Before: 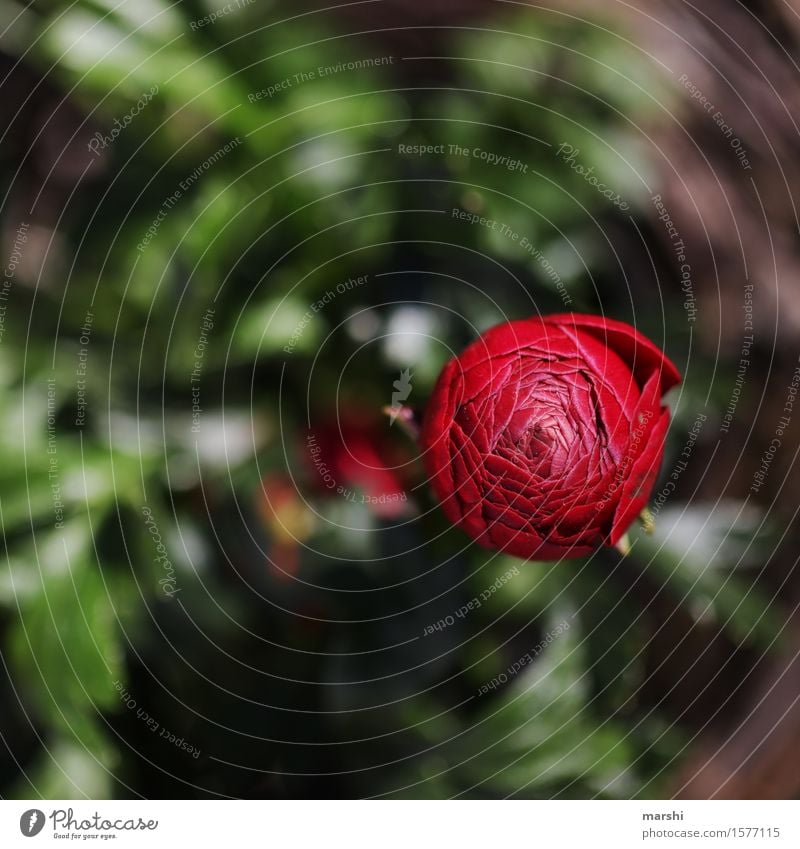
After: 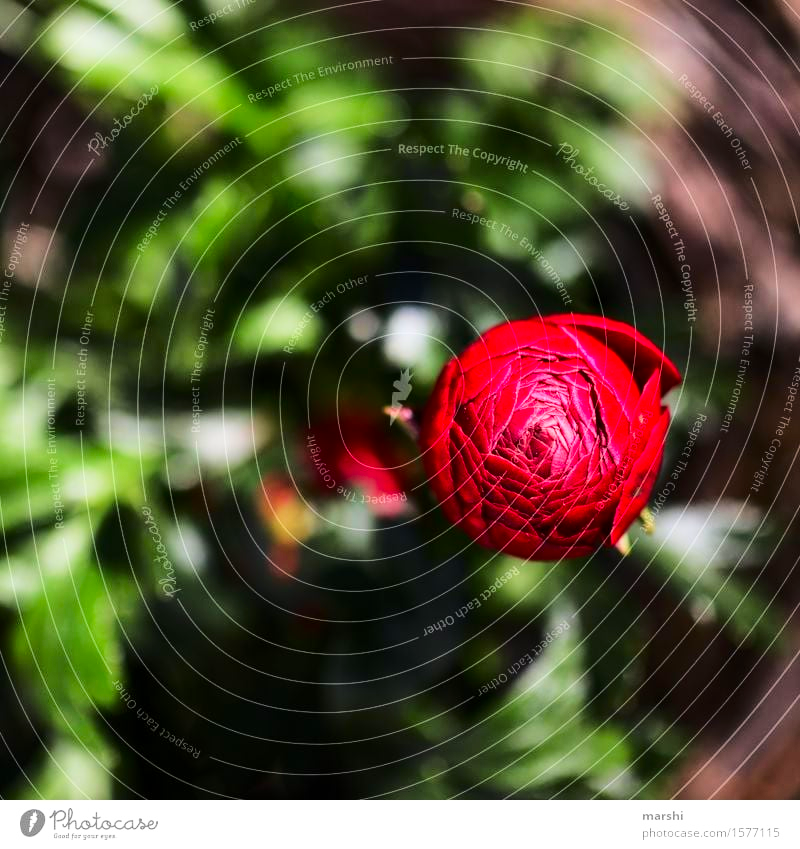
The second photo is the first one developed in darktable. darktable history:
base curve: curves: ch0 [(0, 0) (0.028, 0.03) (0.121, 0.232) (0.46, 0.748) (0.859, 0.968) (1, 1)]
exposure: black level correction 0.001, compensate exposure bias true, compensate highlight preservation false
contrast brightness saturation: contrast 0.087, saturation 0.279
